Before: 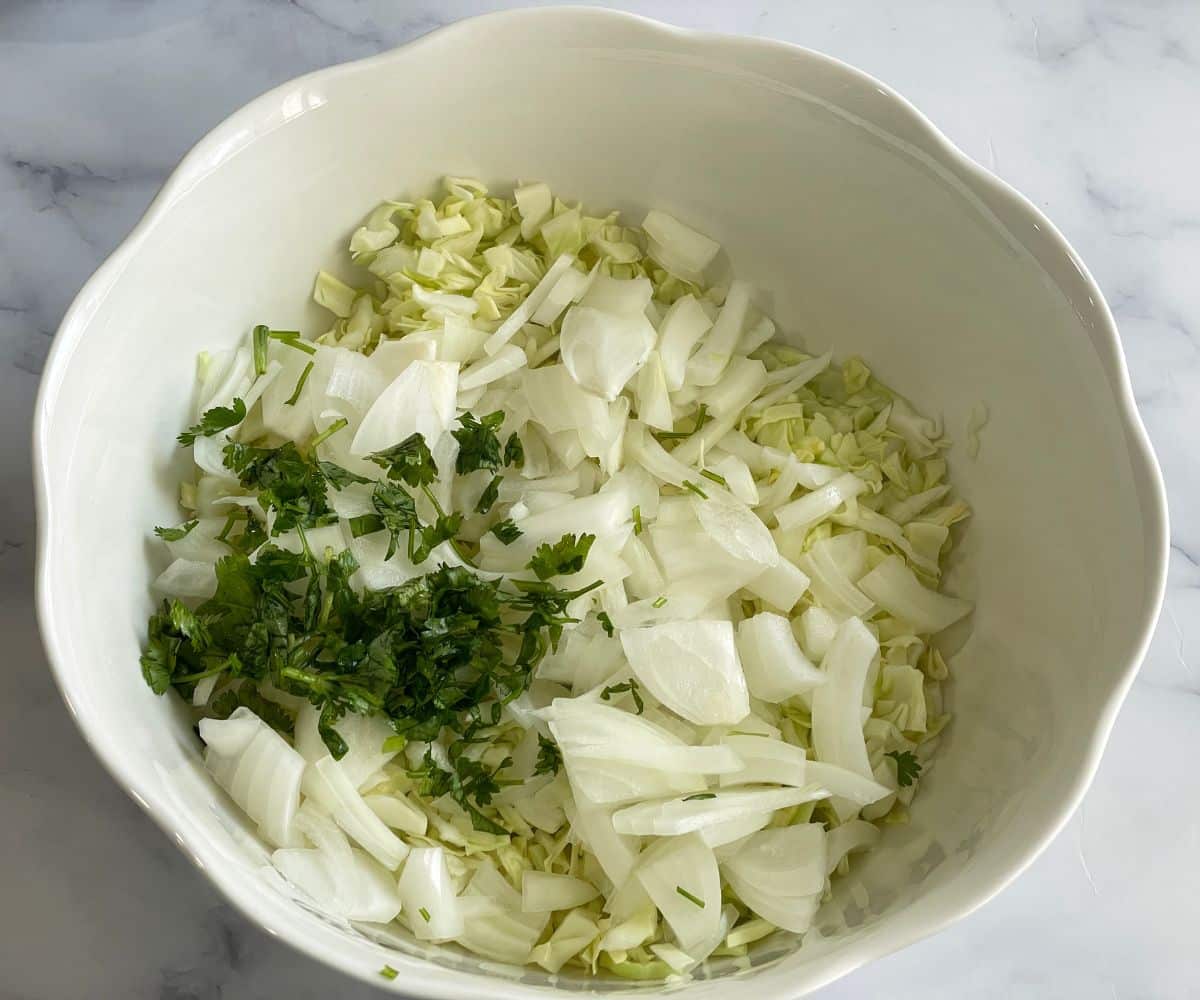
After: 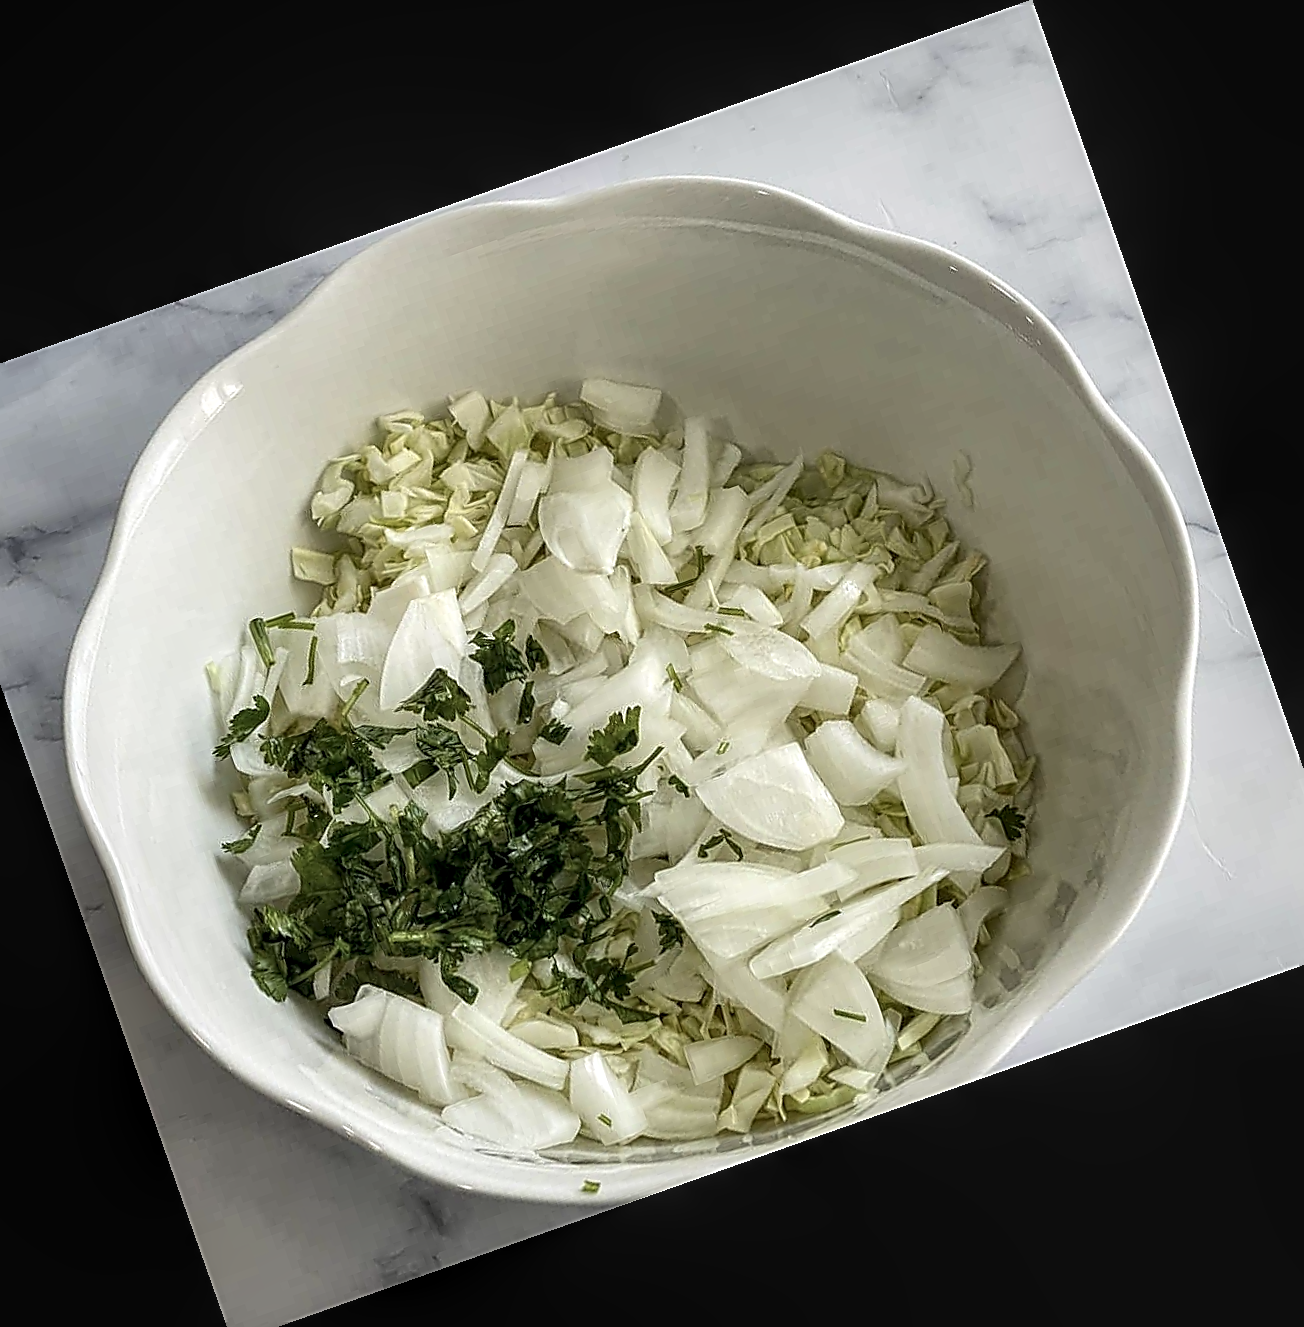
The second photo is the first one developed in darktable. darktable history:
crop and rotate: angle 19.43°, left 6.812%, right 4.125%, bottom 1.087%
sharpen: amount 1
contrast brightness saturation: contrast 0.1, saturation -0.3
local contrast: highlights 61%, detail 143%, midtone range 0.428
